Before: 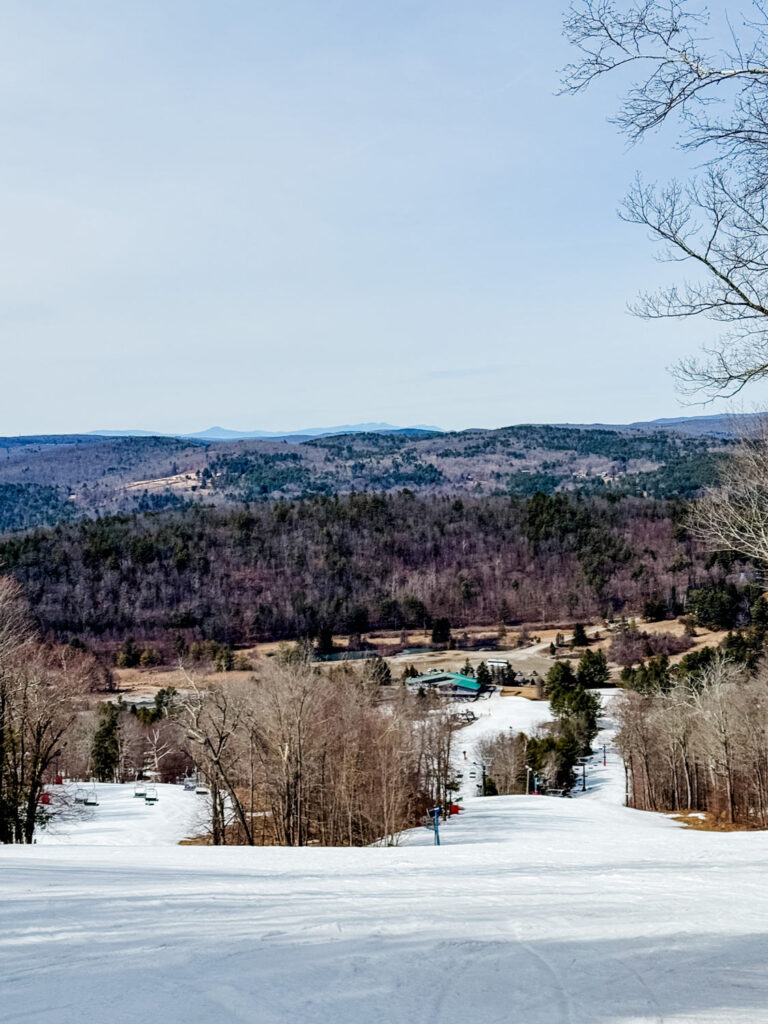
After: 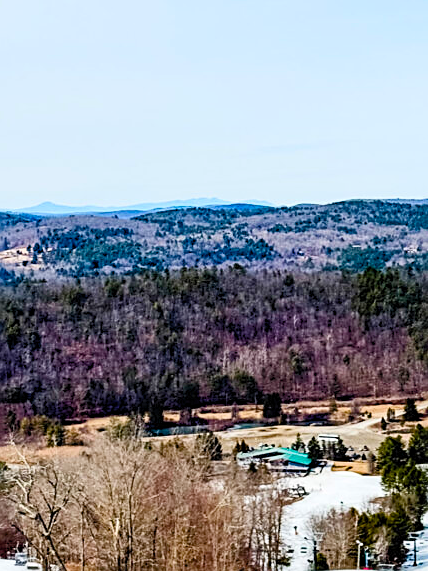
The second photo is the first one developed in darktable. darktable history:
crop and rotate: left 22.13%, top 22.054%, right 22.026%, bottom 22.102%
contrast brightness saturation: contrast 0.2, brightness 0.16, saturation 0.22
color balance rgb: perceptual saturation grading › global saturation 20%, perceptual saturation grading › highlights -25%, perceptual saturation grading › shadows 50%
sharpen: on, module defaults
